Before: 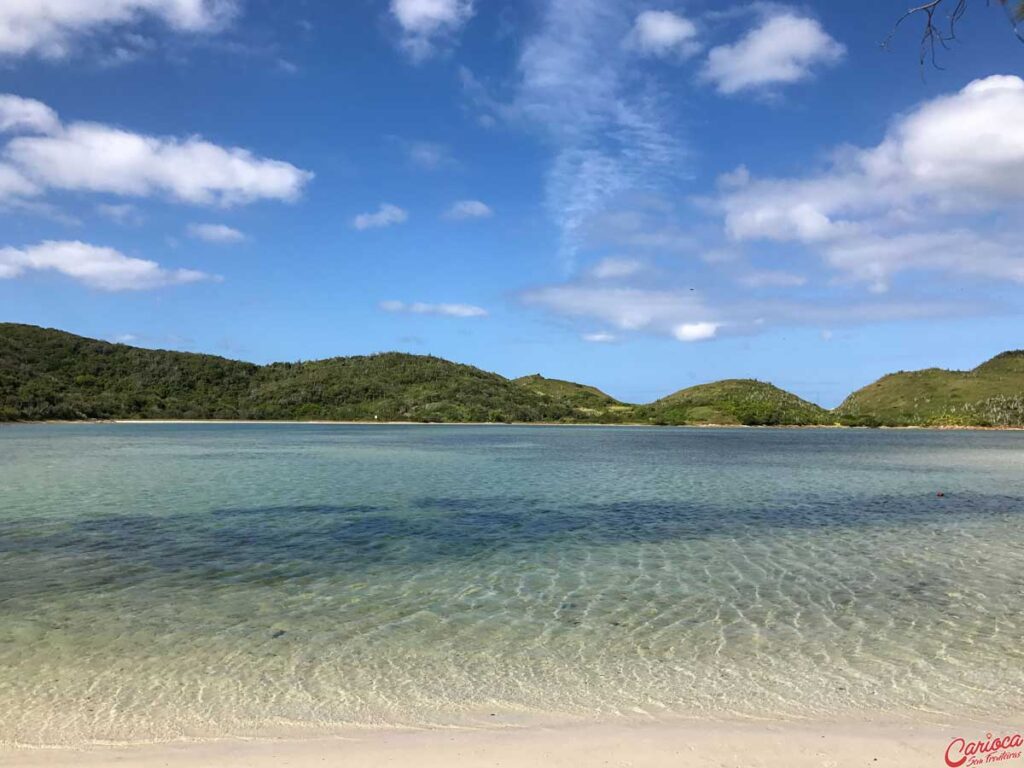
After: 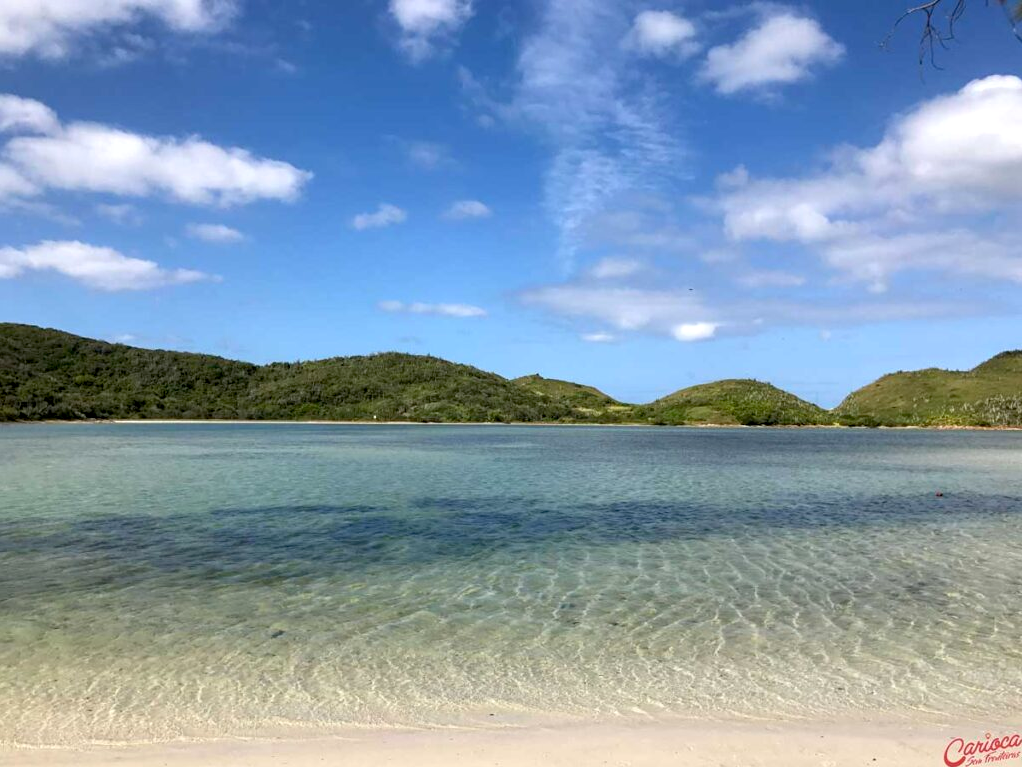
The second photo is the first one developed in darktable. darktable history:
crop and rotate: left 0.189%, bottom 0.007%
exposure: black level correction 0.007, exposure 0.156 EV, compensate highlight preservation false
